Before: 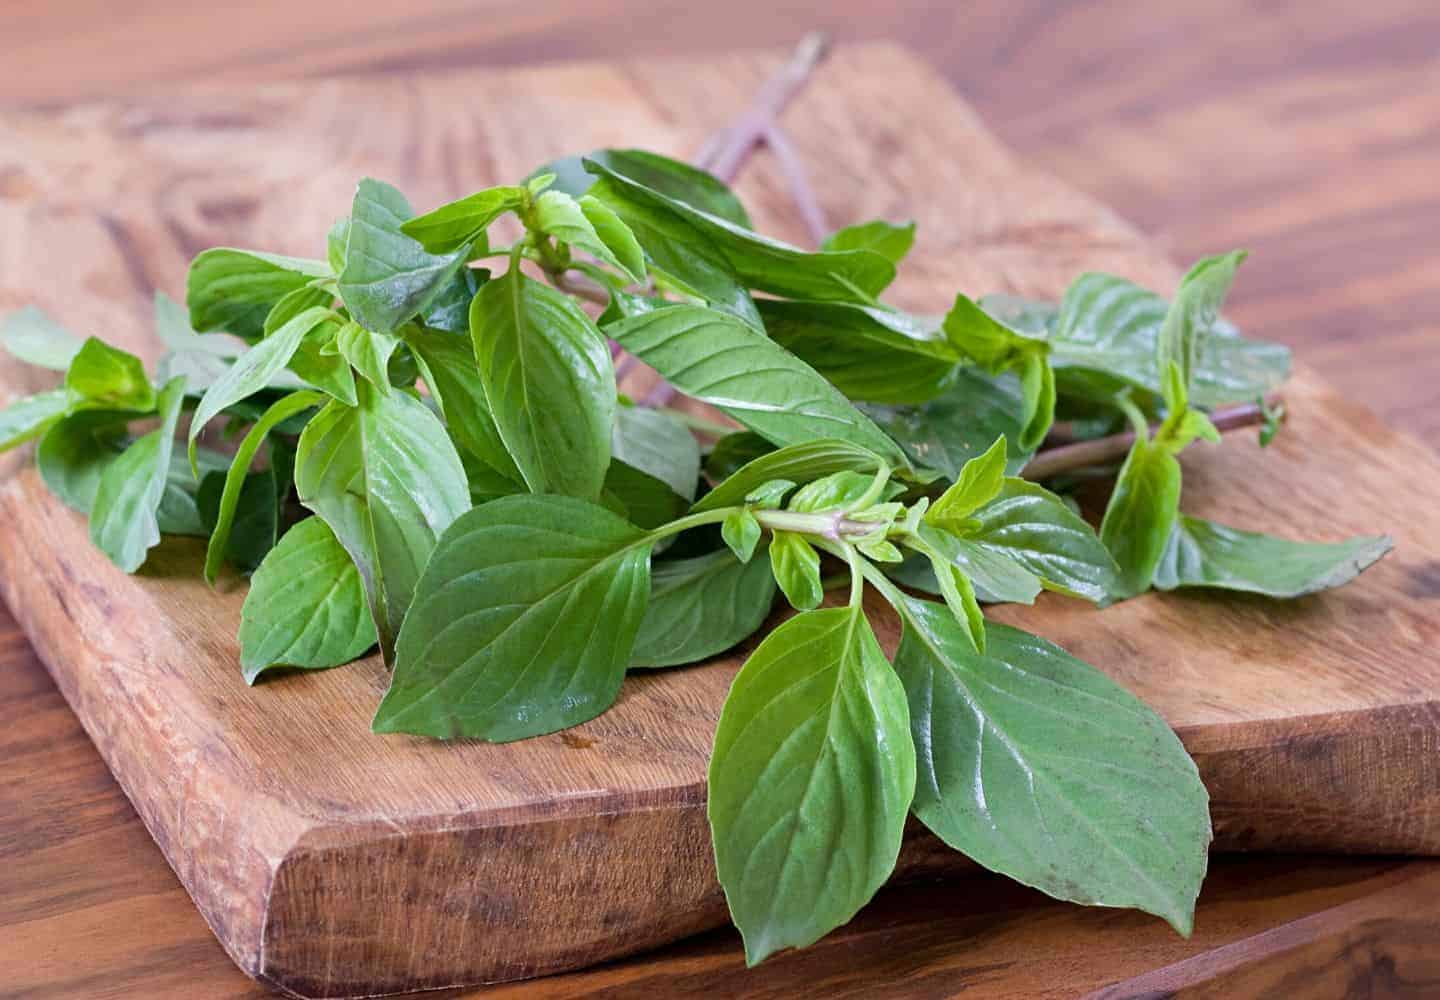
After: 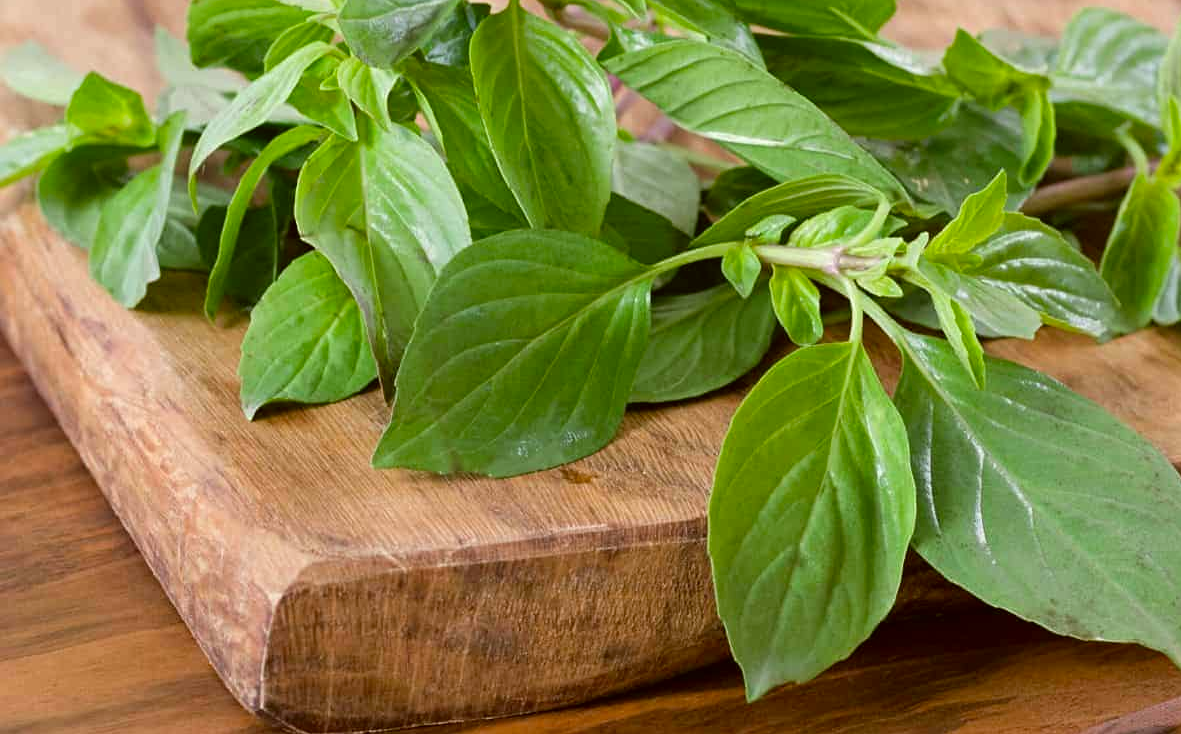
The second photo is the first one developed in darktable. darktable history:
crop: top 26.531%, right 17.959%
color correction: highlights a* -1.43, highlights b* 10.12, shadows a* 0.395, shadows b* 19.35
